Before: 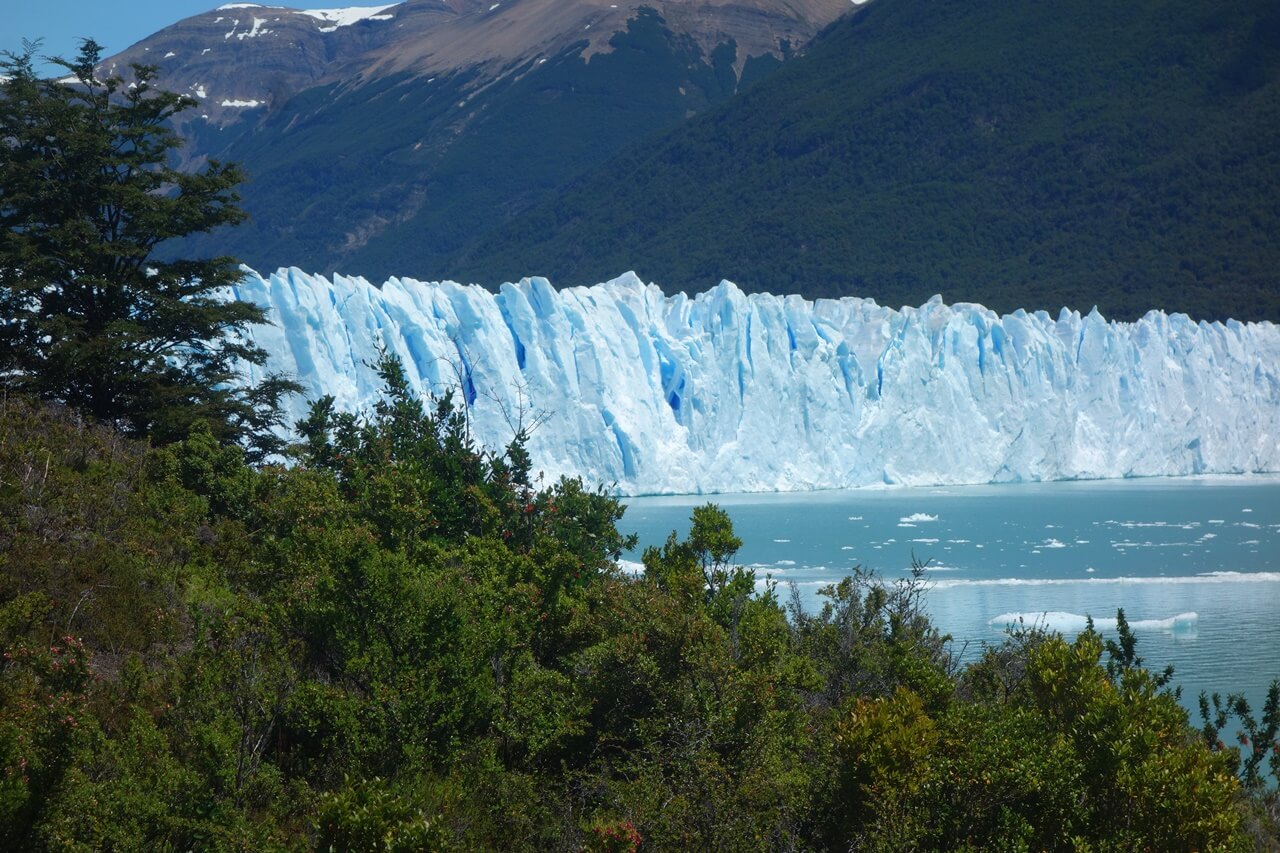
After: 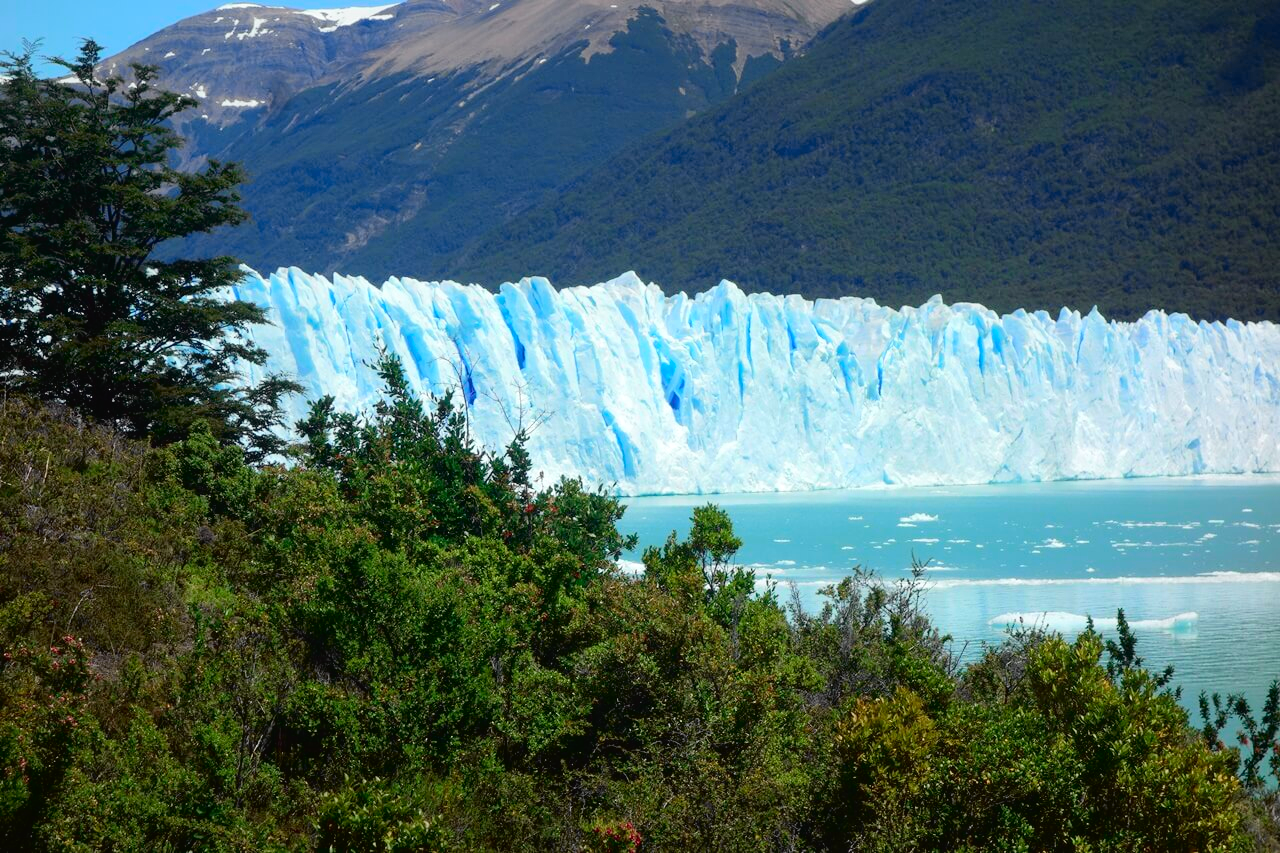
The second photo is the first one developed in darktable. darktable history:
exposure: black level correction 0.003, exposure 0.383 EV, compensate highlight preservation false
tone equalizer: on, module defaults
tone curve: curves: ch0 [(0, 0.019) (0.066, 0.043) (0.189, 0.182) (0.368, 0.407) (0.501, 0.564) (0.677, 0.729) (0.851, 0.861) (0.997, 0.959)]; ch1 [(0, 0) (0.187, 0.121) (0.388, 0.346) (0.437, 0.409) (0.474, 0.472) (0.499, 0.501) (0.514, 0.515) (0.542, 0.557) (0.645, 0.686) (0.812, 0.856) (1, 1)]; ch2 [(0, 0) (0.246, 0.214) (0.421, 0.427) (0.459, 0.484) (0.5, 0.504) (0.518, 0.523) (0.529, 0.548) (0.56, 0.576) (0.607, 0.63) (0.744, 0.734) (0.867, 0.821) (0.993, 0.889)], color space Lab, independent channels, preserve colors none
